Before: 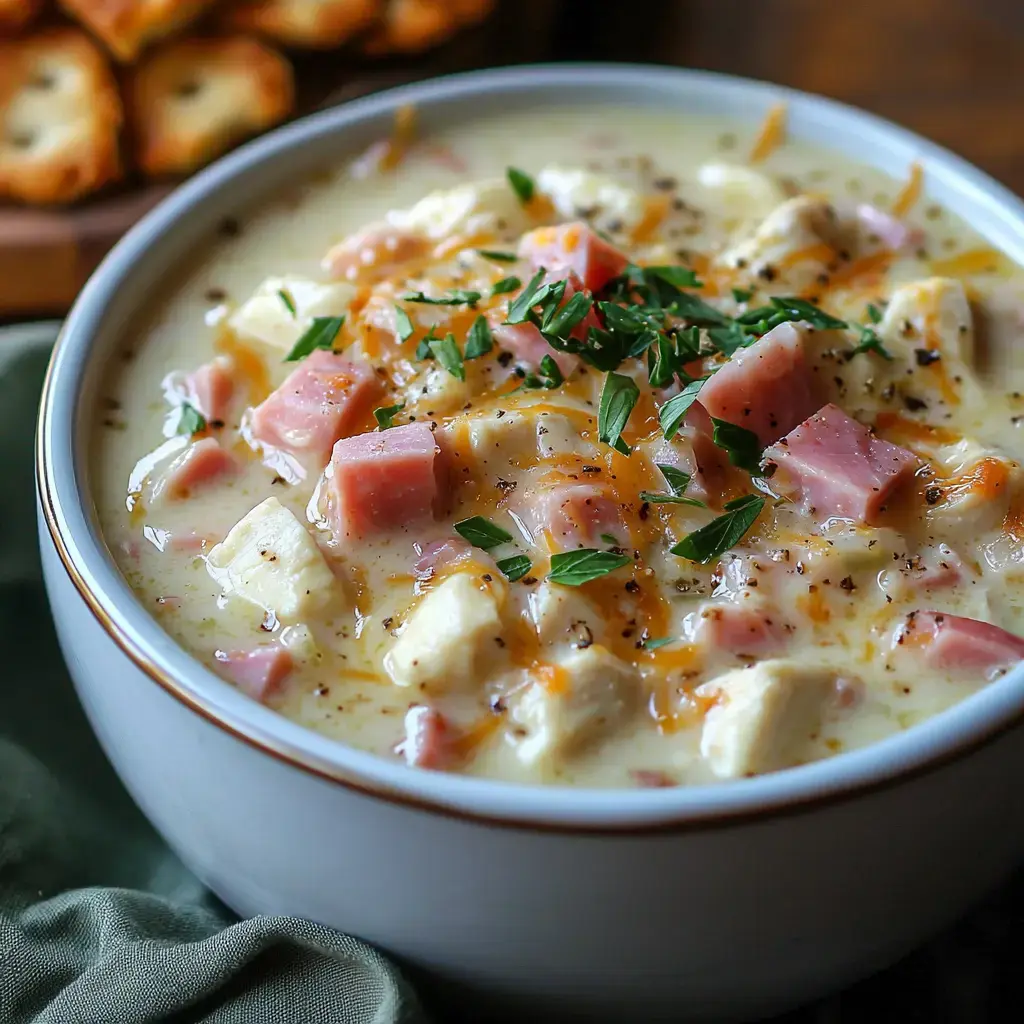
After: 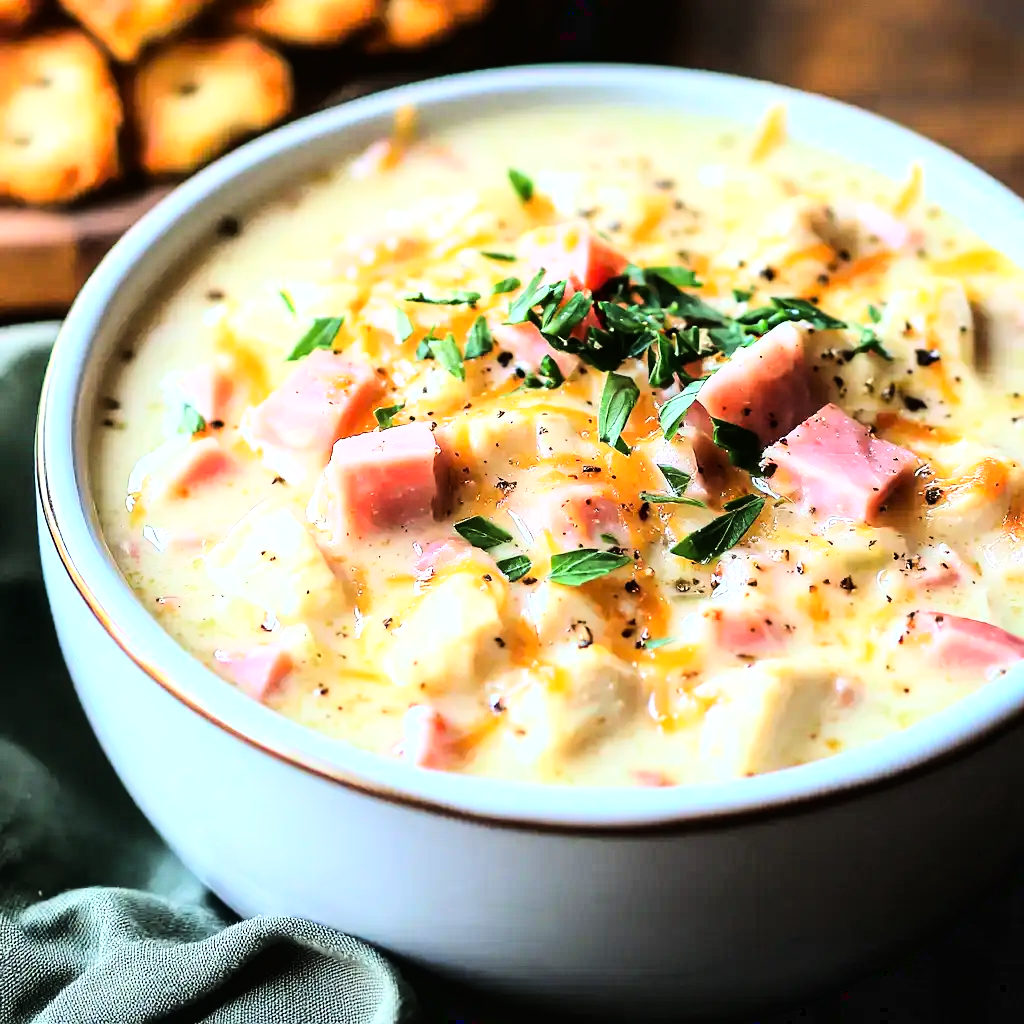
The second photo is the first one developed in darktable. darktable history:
base curve: curves: ch0 [(0, 0.003) (0.001, 0.002) (0.006, 0.004) (0.02, 0.022) (0.048, 0.086) (0.094, 0.234) (0.162, 0.431) (0.258, 0.629) (0.385, 0.8) (0.548, 0.918) (0.751, 0.988) (1, 1)]
tone equalizer: -8 EV -0.752 EV, -7 EV -0.707 EV, -6 EV -0.563 EV, -5 EV -0.399 EV, -3 EV 0.387 EV, -2 EV 0.6 EV, -1 EV 0.678 EV, +0 EV 0.726 EV
